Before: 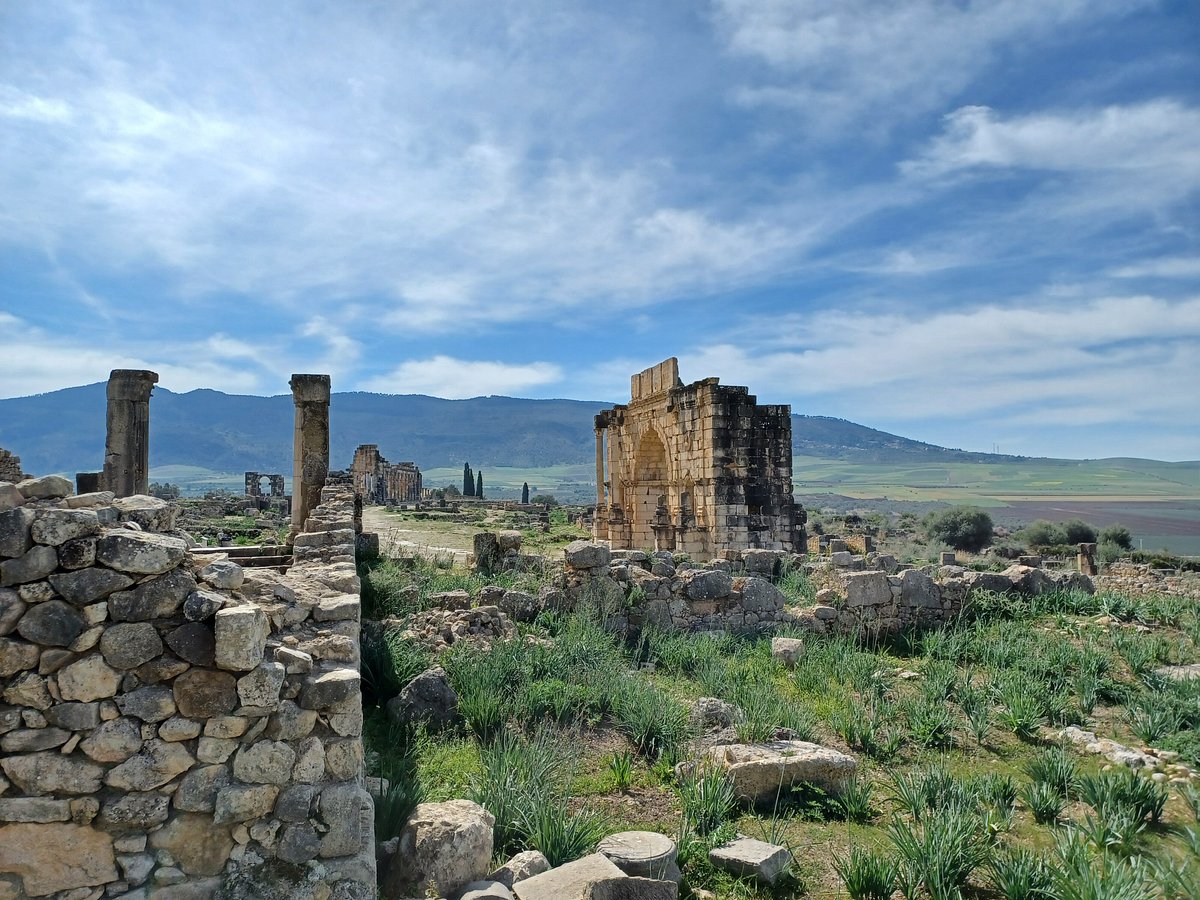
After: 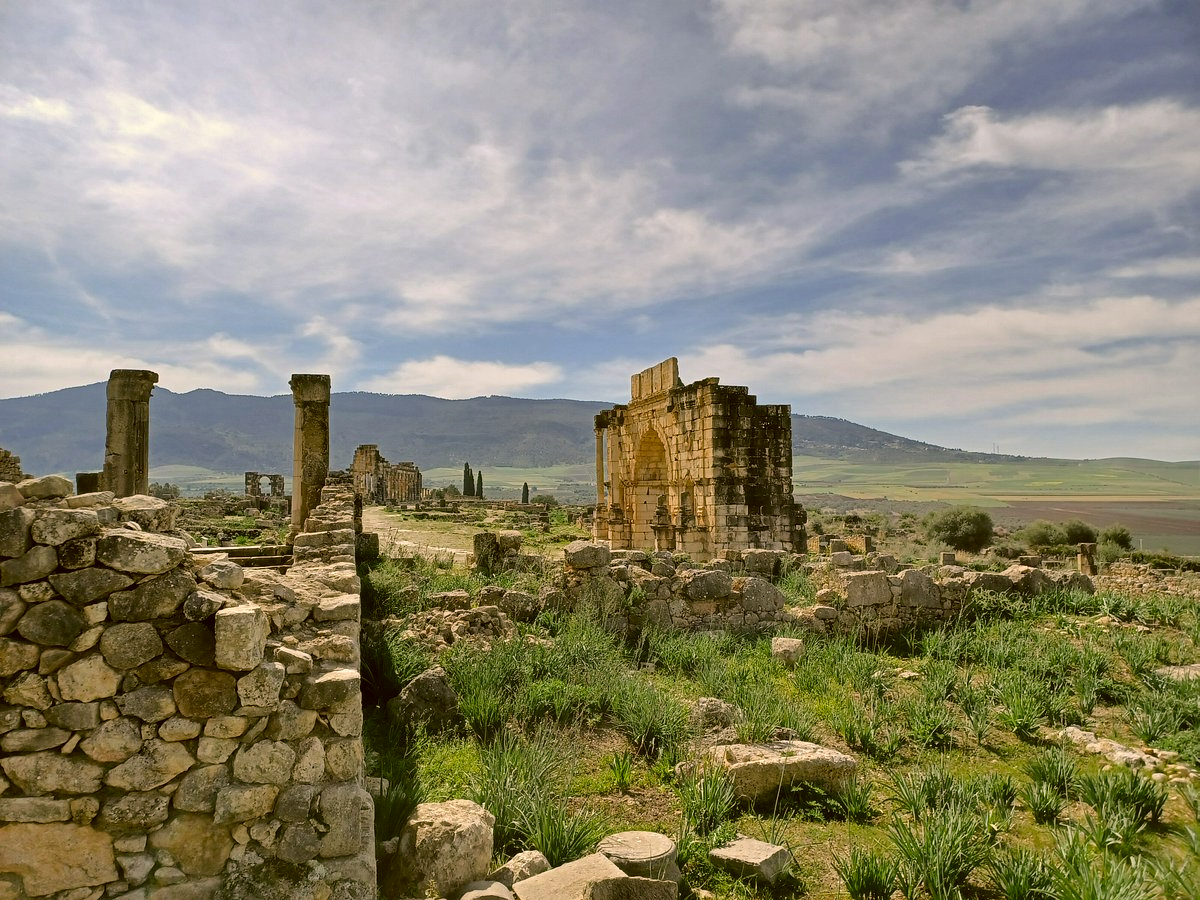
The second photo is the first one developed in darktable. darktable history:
tone equalizer: edges refinement/feathering 500, mask exposure compensation -1.57 EV, preserve details no
color correction: highlights a* 8.94, highlights b* 14.95, shadows a* -0.411, shadows b* 27.05
